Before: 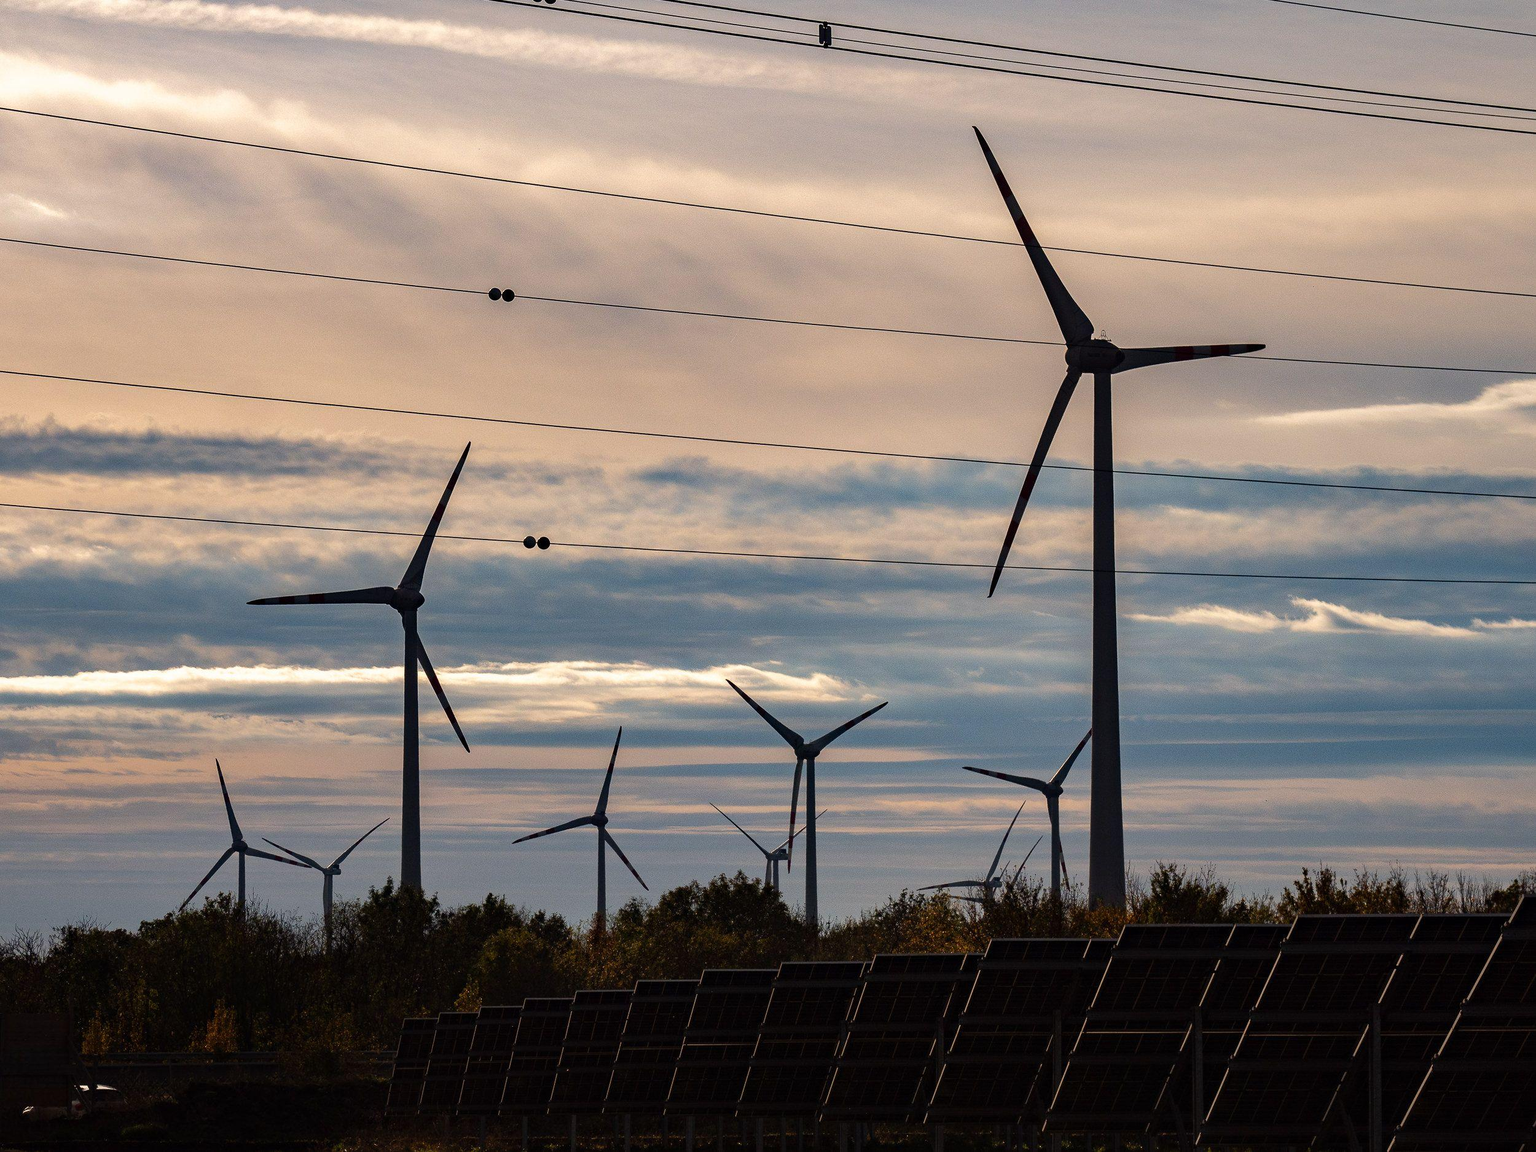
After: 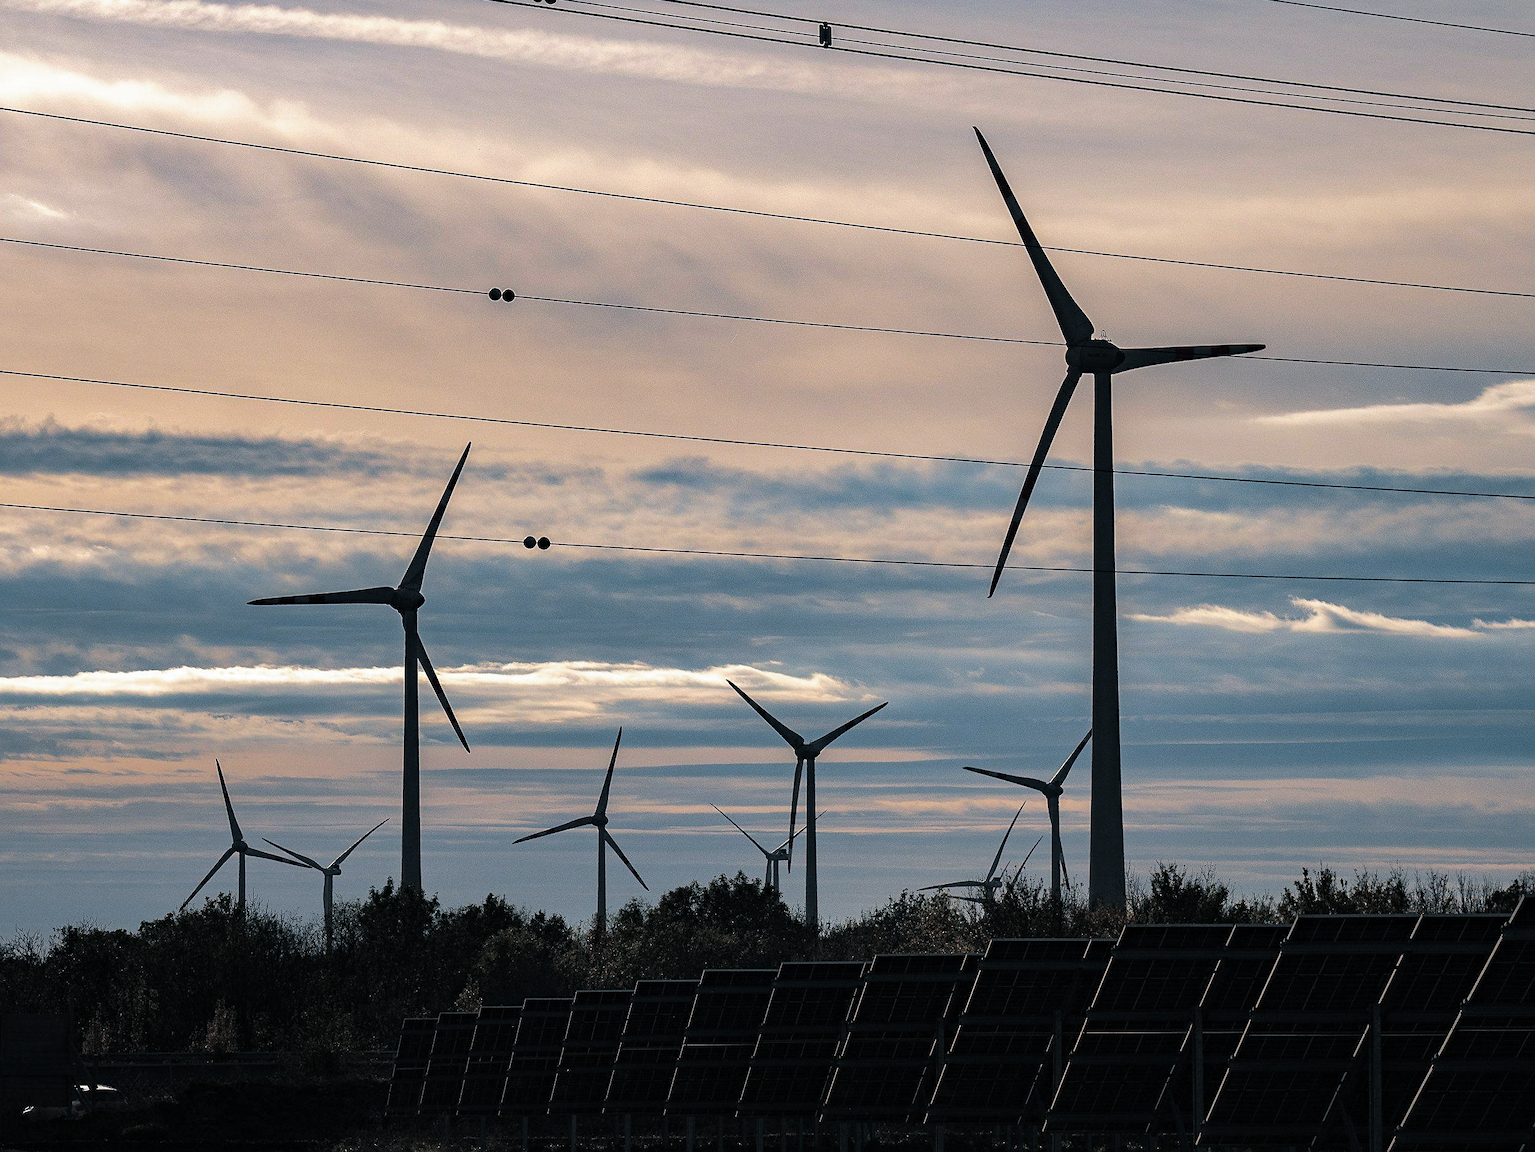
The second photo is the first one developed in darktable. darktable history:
sharpen: radius 1.864, amount 0.398, threshold 1.271
white balance: red 0.983, blue 1.036
split-toning: shadows › hue 205.2°, shadows › saturation 0.29, highlights › hue 50.4°, highlights › saturation 0.38, balance -49.9
